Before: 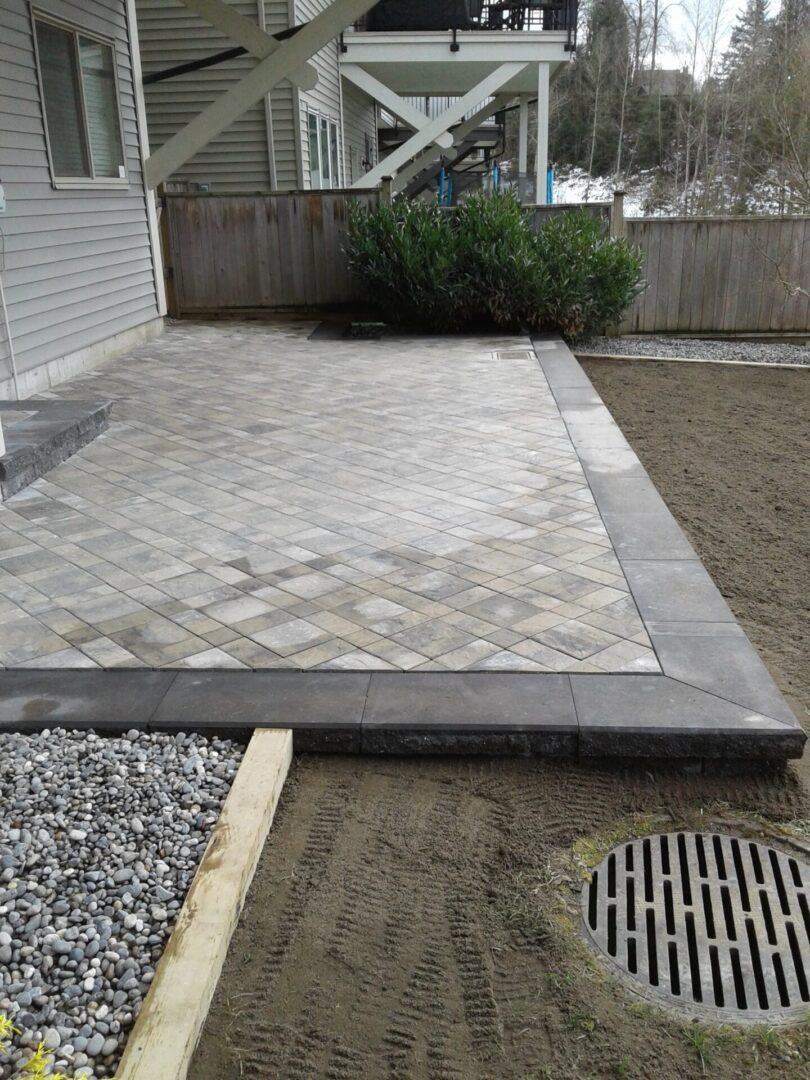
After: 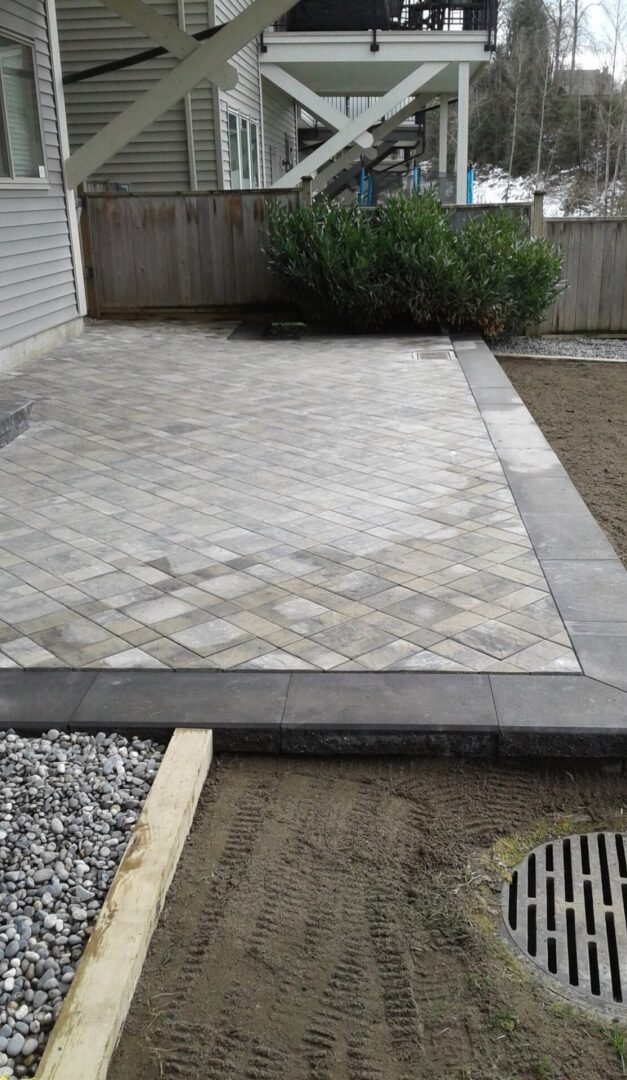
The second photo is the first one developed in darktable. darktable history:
exposure: compensate highlight preservation false
crop: left 9.88%, right 12.664%
